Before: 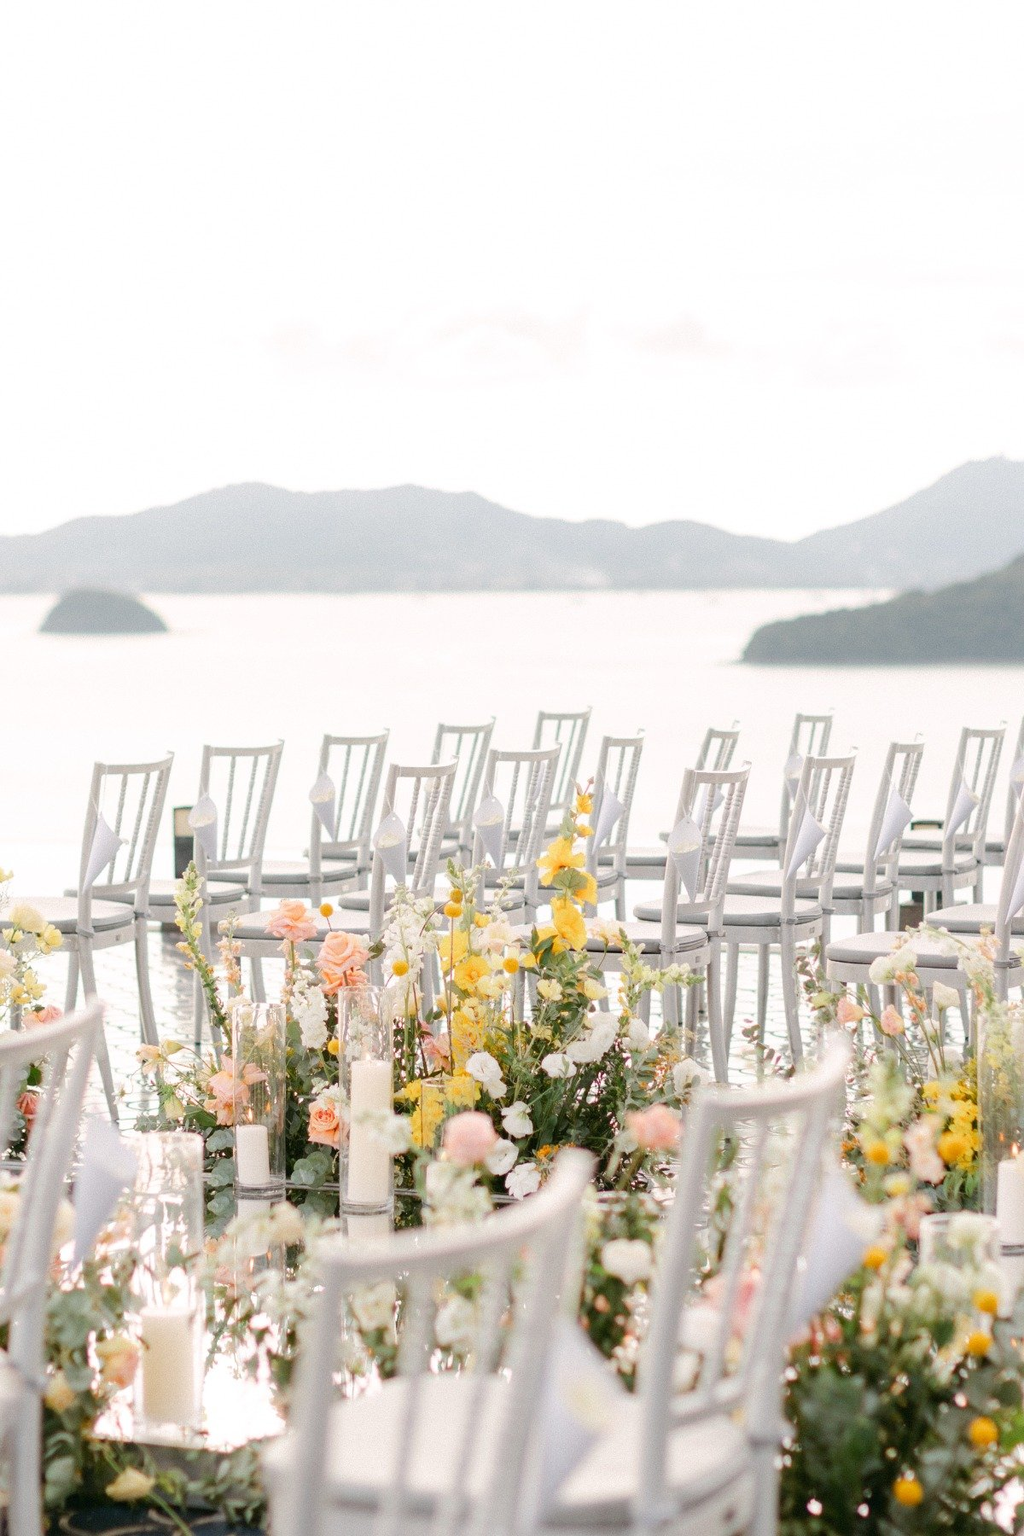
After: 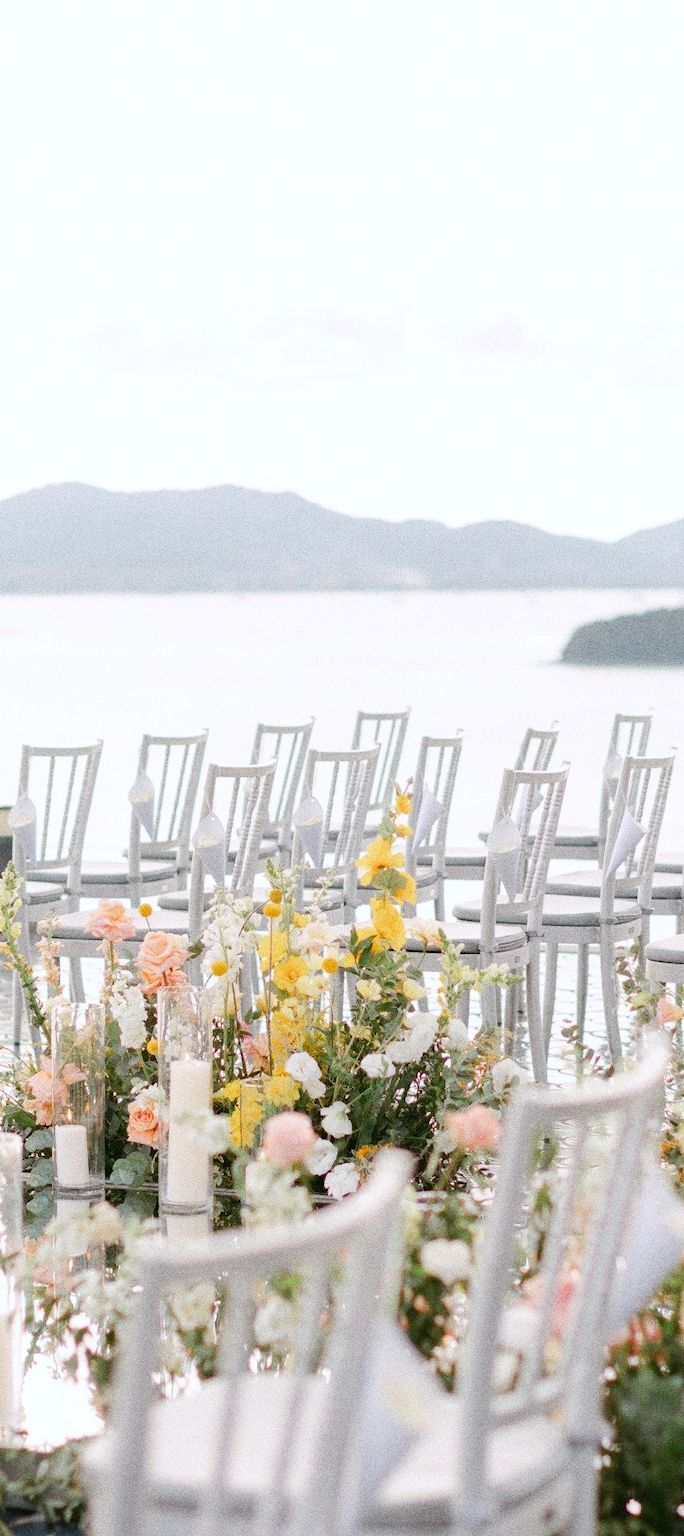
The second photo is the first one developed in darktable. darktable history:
white balance: red 0.98, blue 1.034
grain: coarseness 0.09 ISO, strength 40%
crop and rotate: left 17.732%, right 15.423%
